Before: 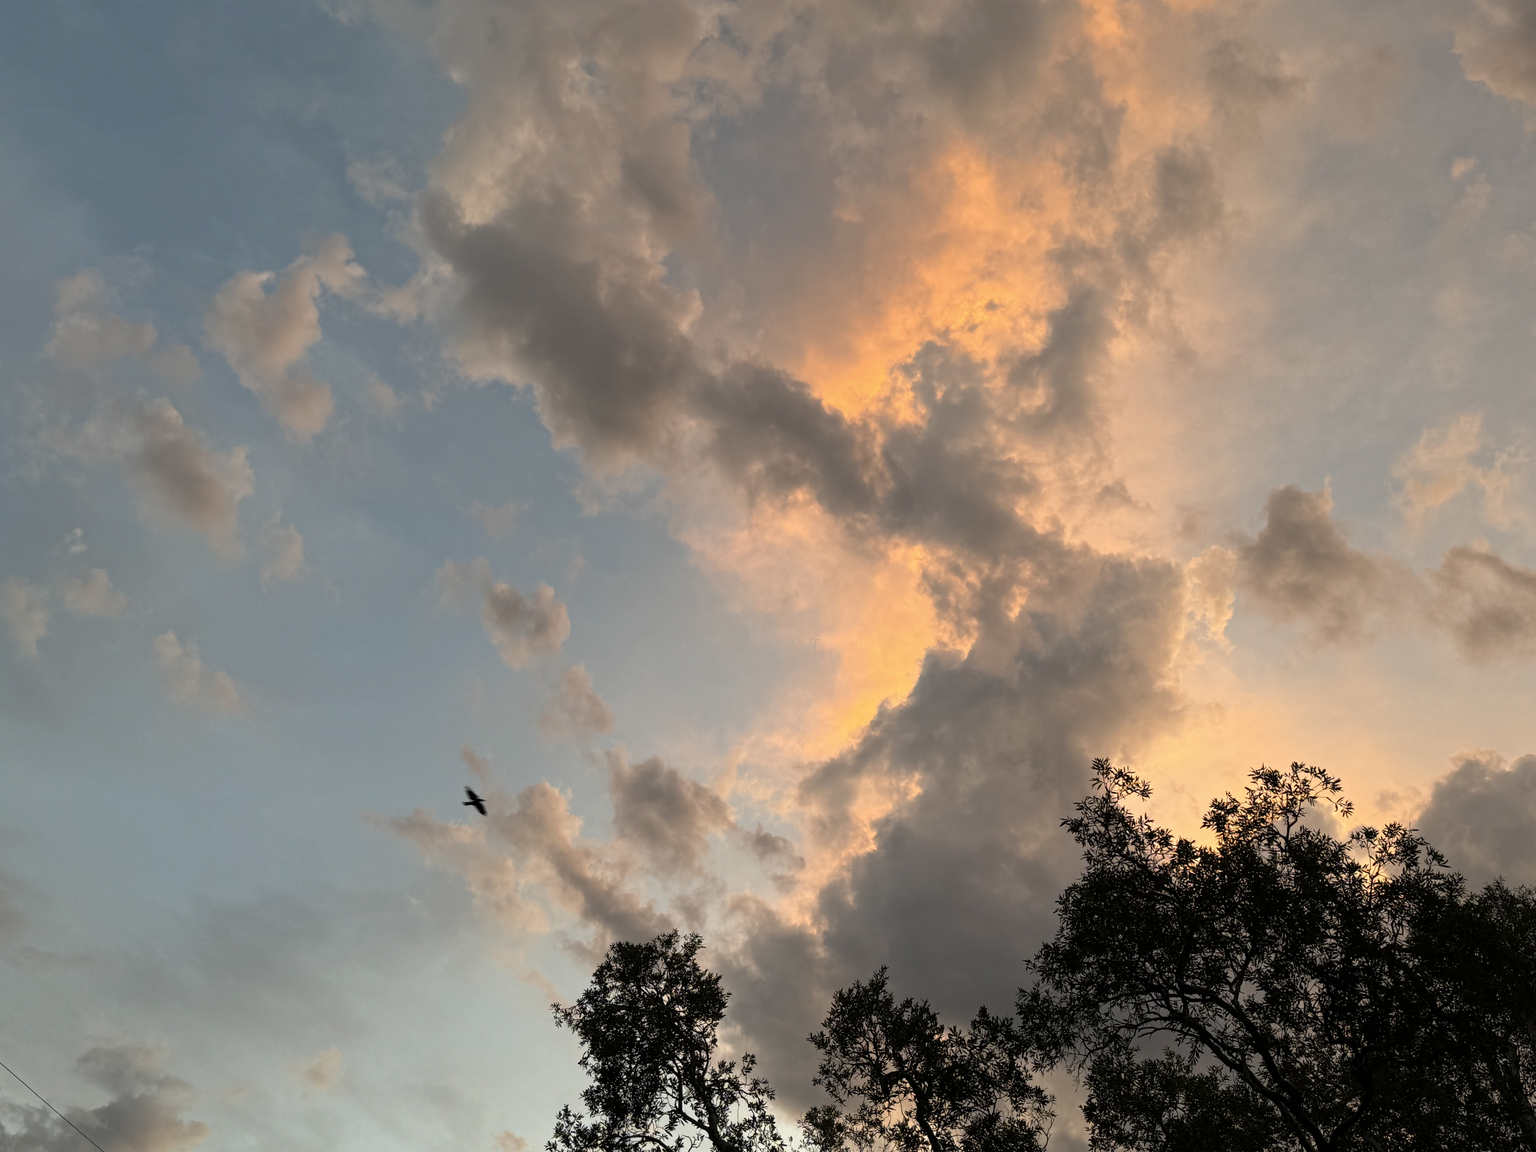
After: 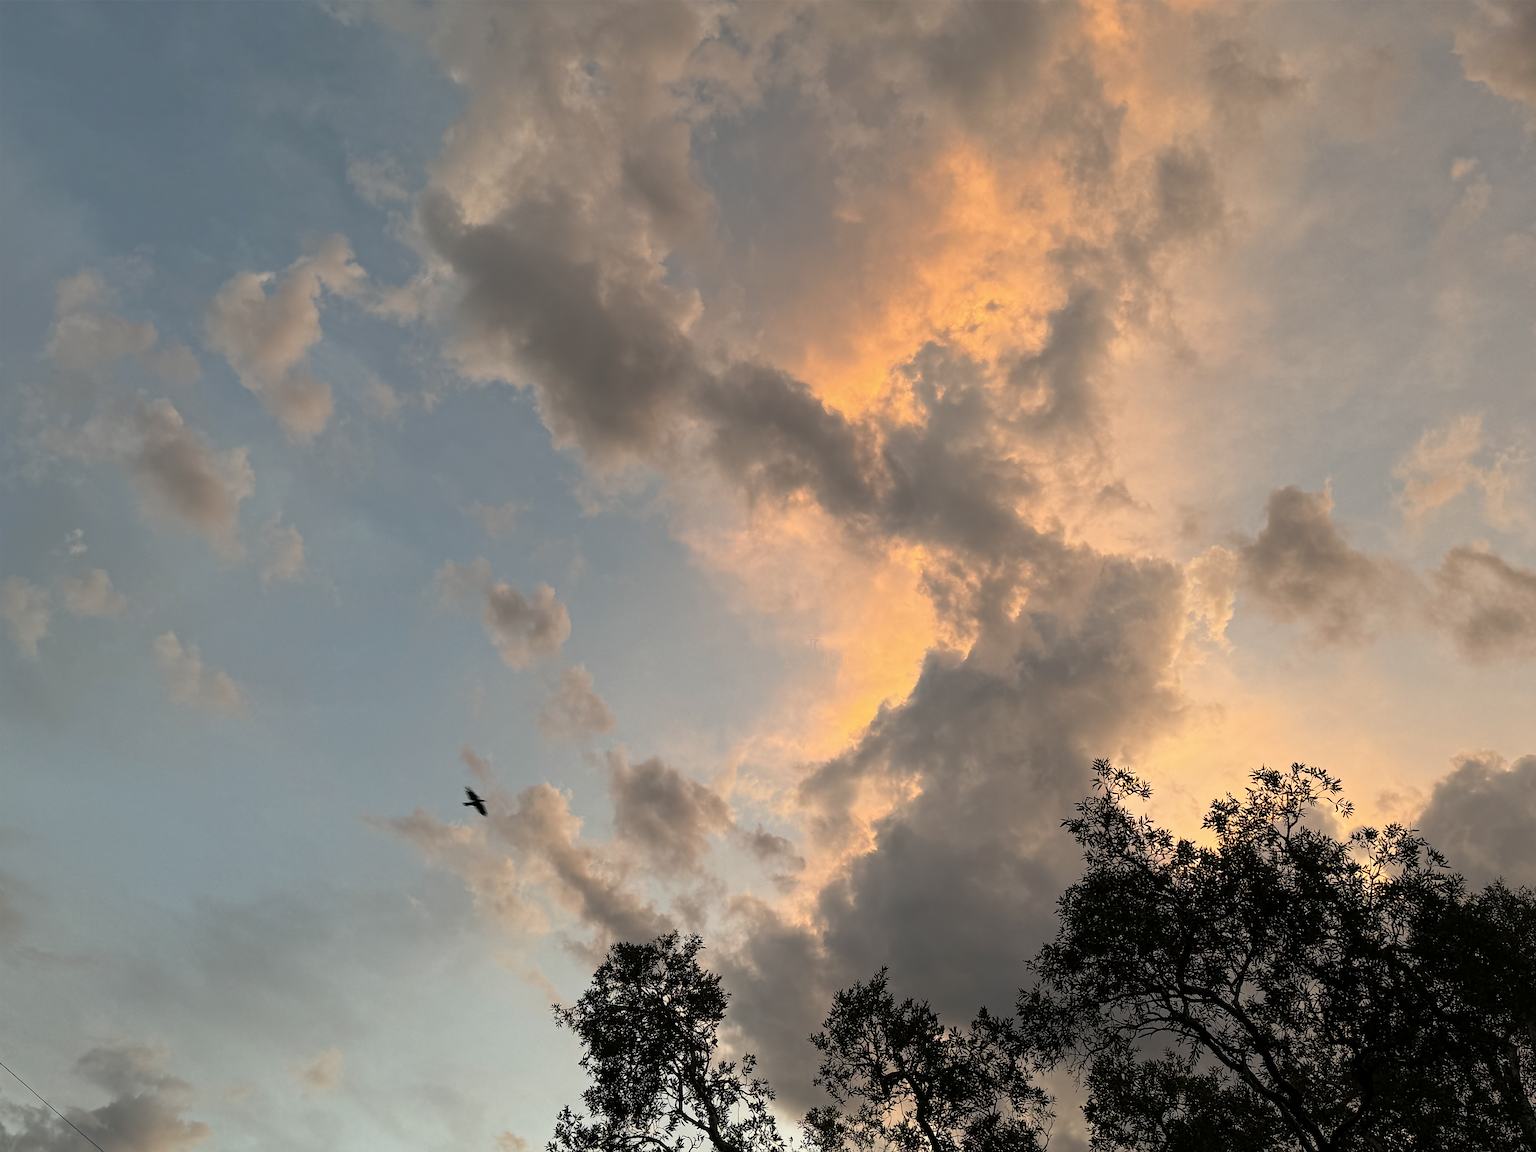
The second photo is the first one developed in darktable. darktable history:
sharpen: amount 0.58
